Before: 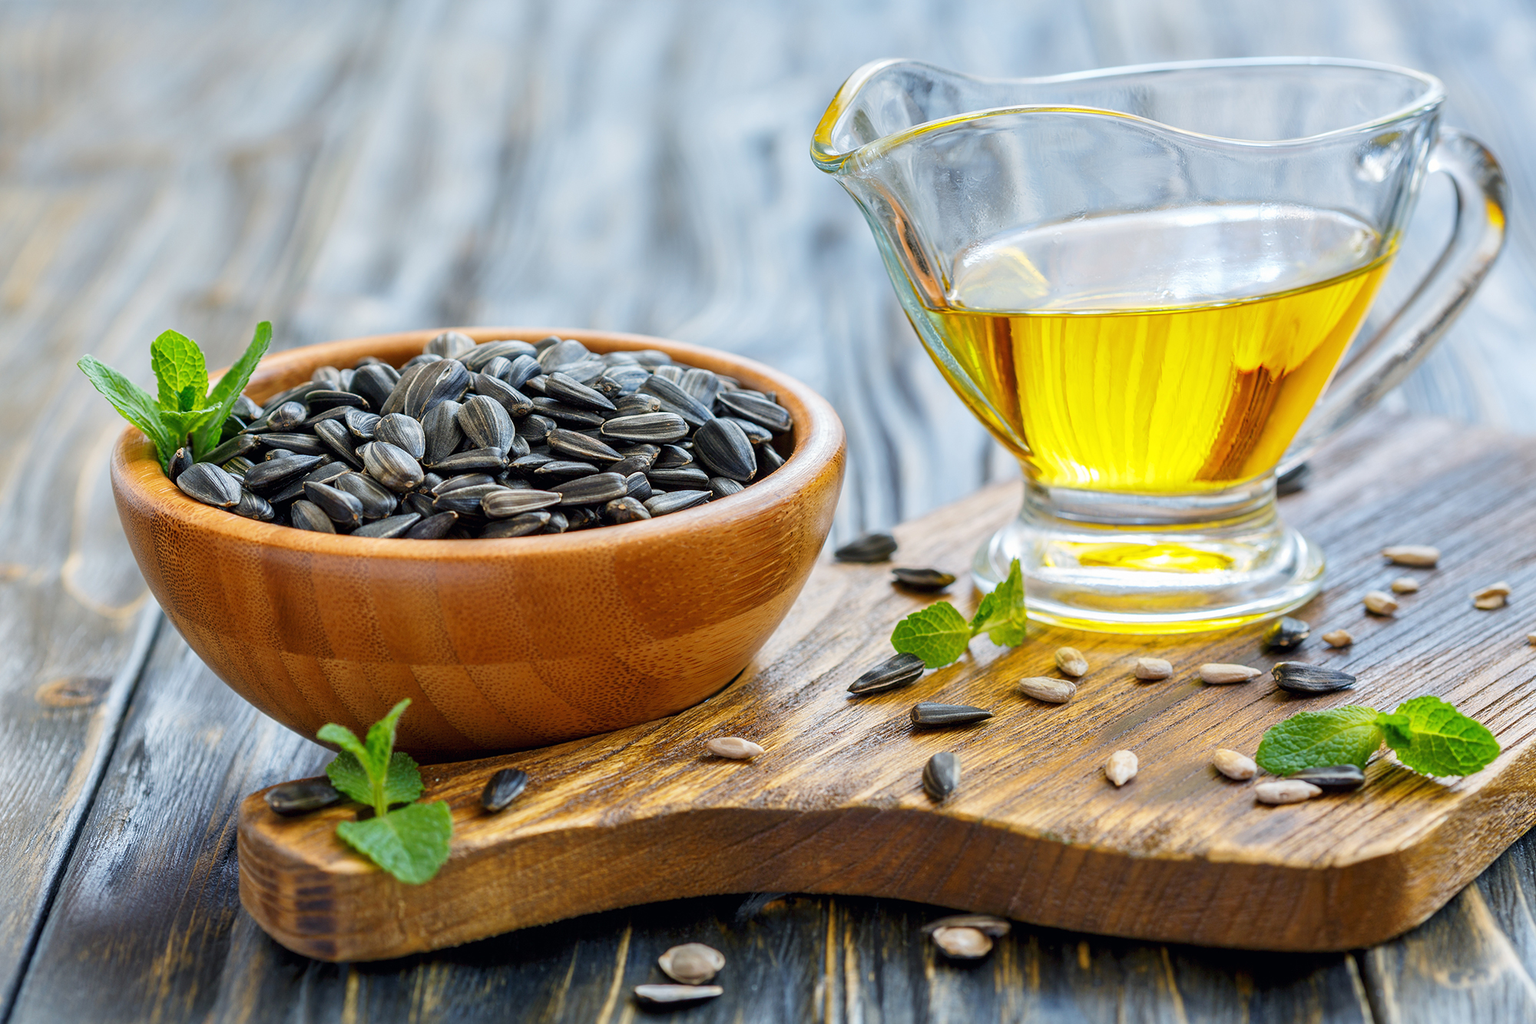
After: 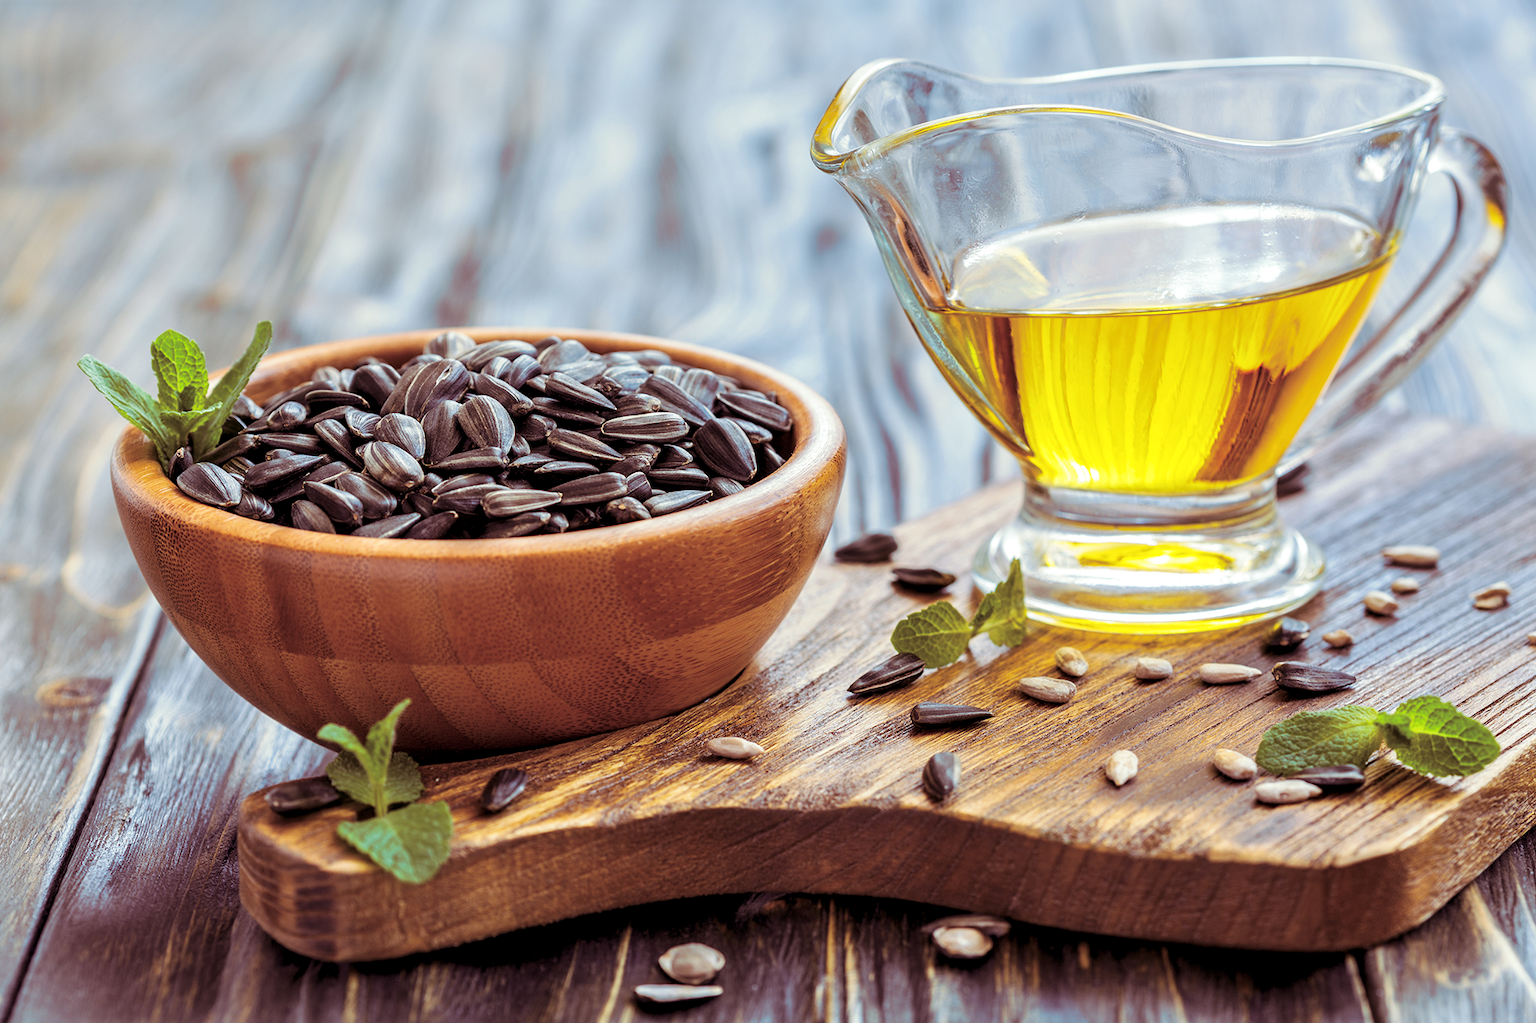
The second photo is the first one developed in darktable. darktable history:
contrast equalizer: y [[0.509, 0.517, 0.523, 0.523, 0.517, 0.509], [0.5 ×6], [0.5 ×6], [0 ×6], [0 ×6]]
split-toning: on, module defaults
